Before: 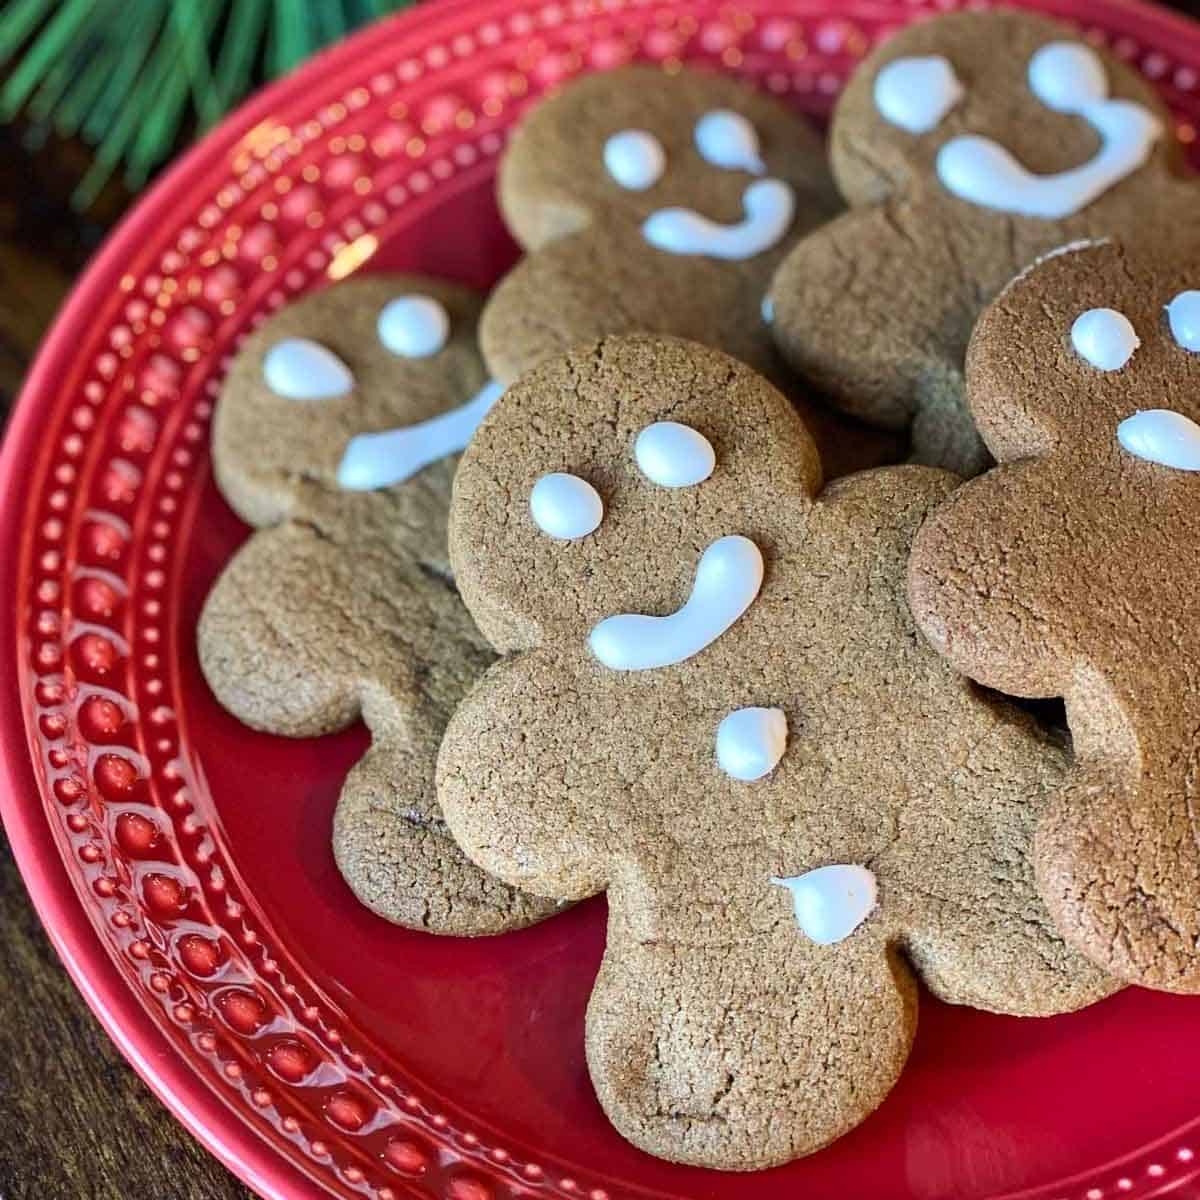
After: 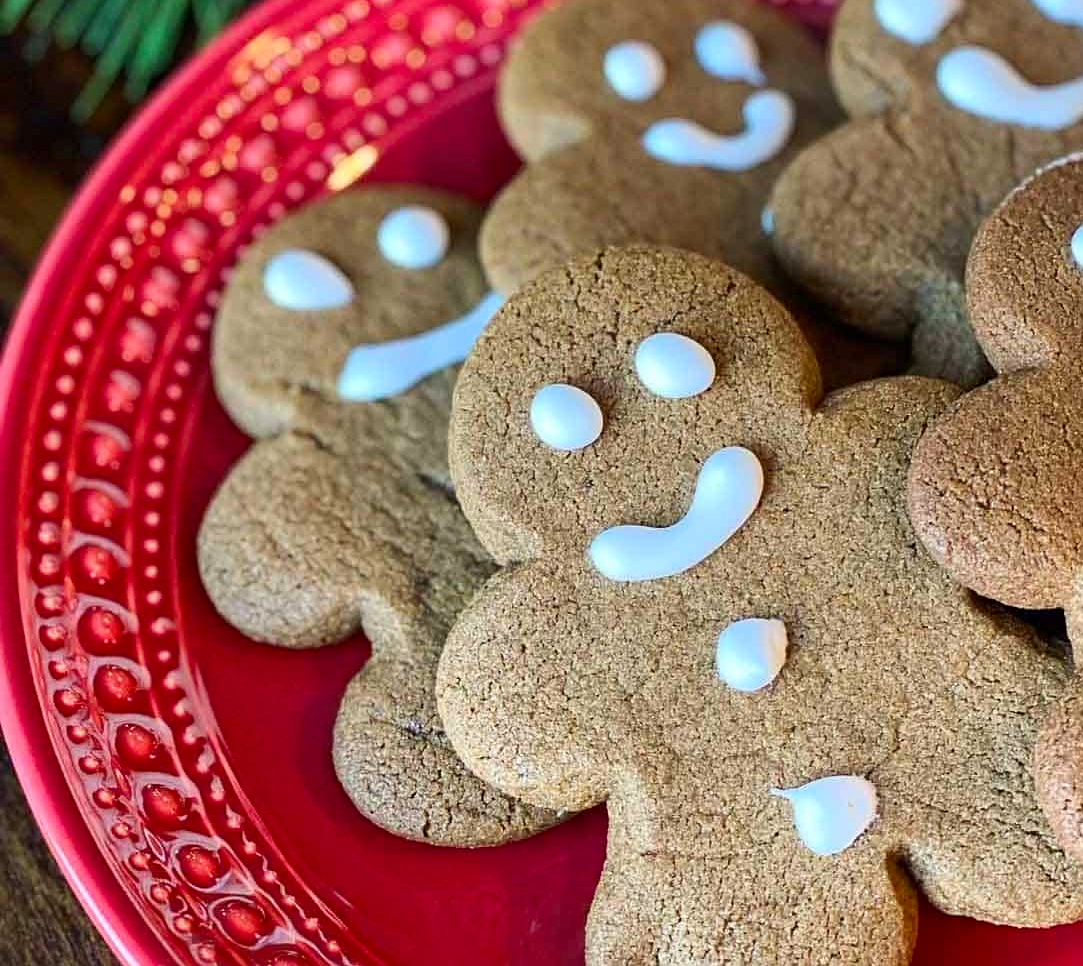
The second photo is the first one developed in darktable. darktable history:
contrast brightness saturation: contrast 0.04, saturation 0.16
white balance: red 1, blue 1
crop: top 7.49%, right 9.717%, bottom 11.943%
sharpen: amount 0.2
